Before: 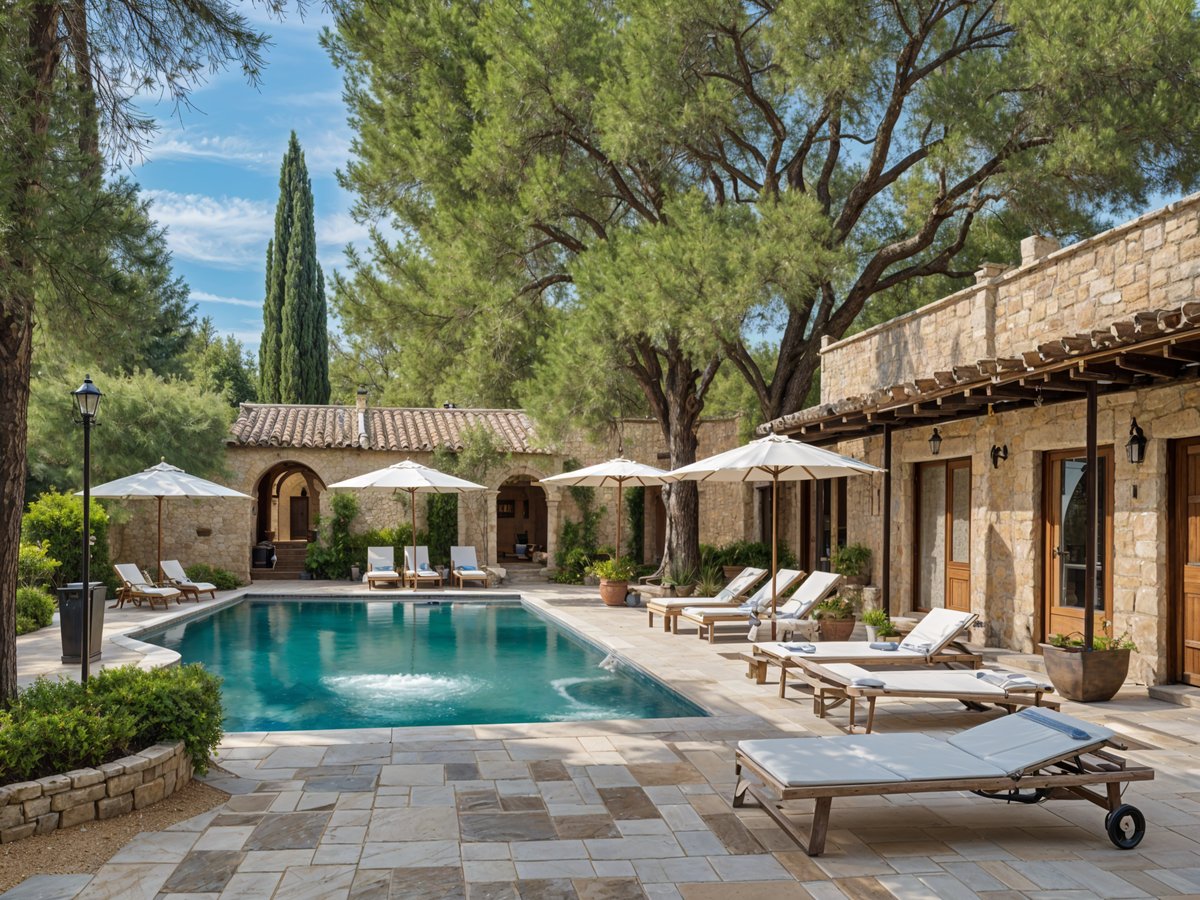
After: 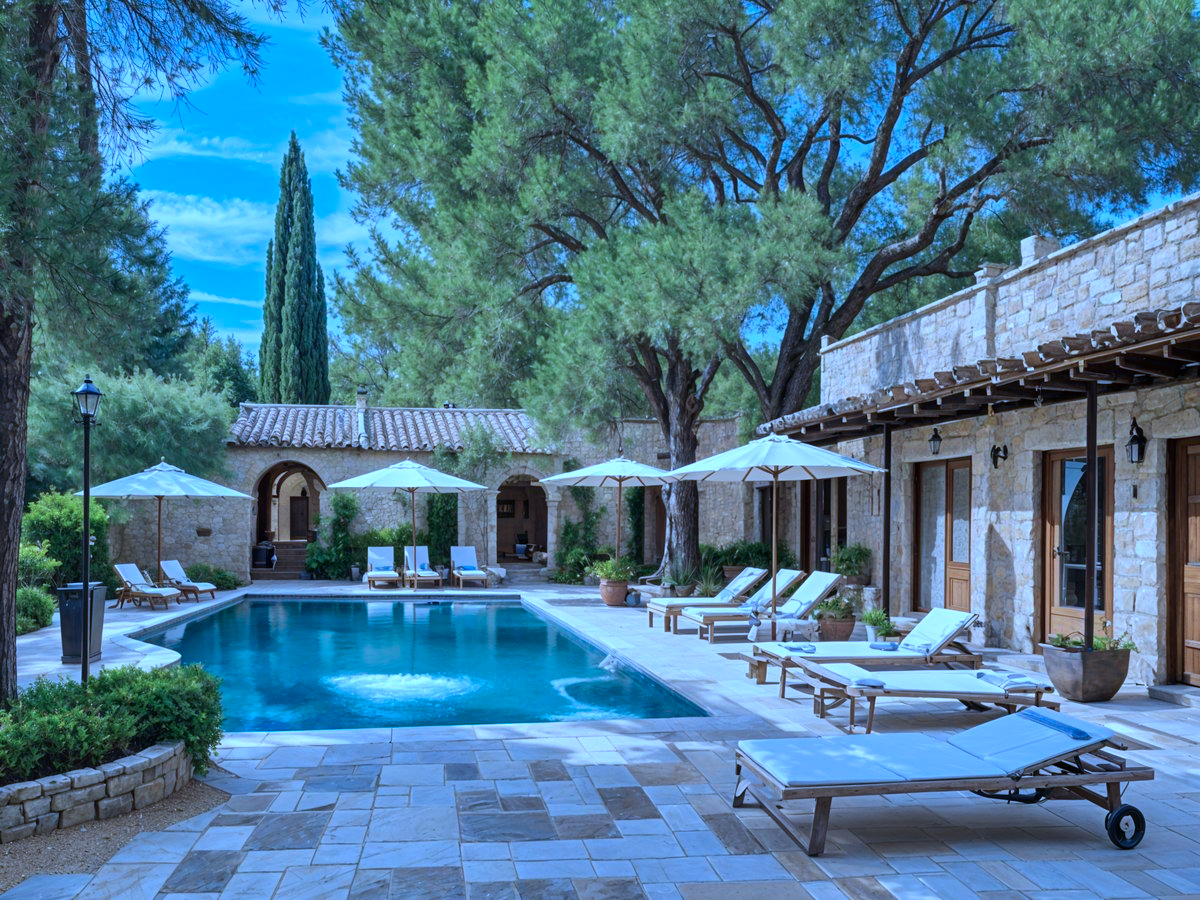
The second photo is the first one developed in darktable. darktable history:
color calibration: gray › normalize channels true, illuminant as shot in camera, x 0.441, y 0.413, temperature 2926.99 K, gamut compression 0.025
